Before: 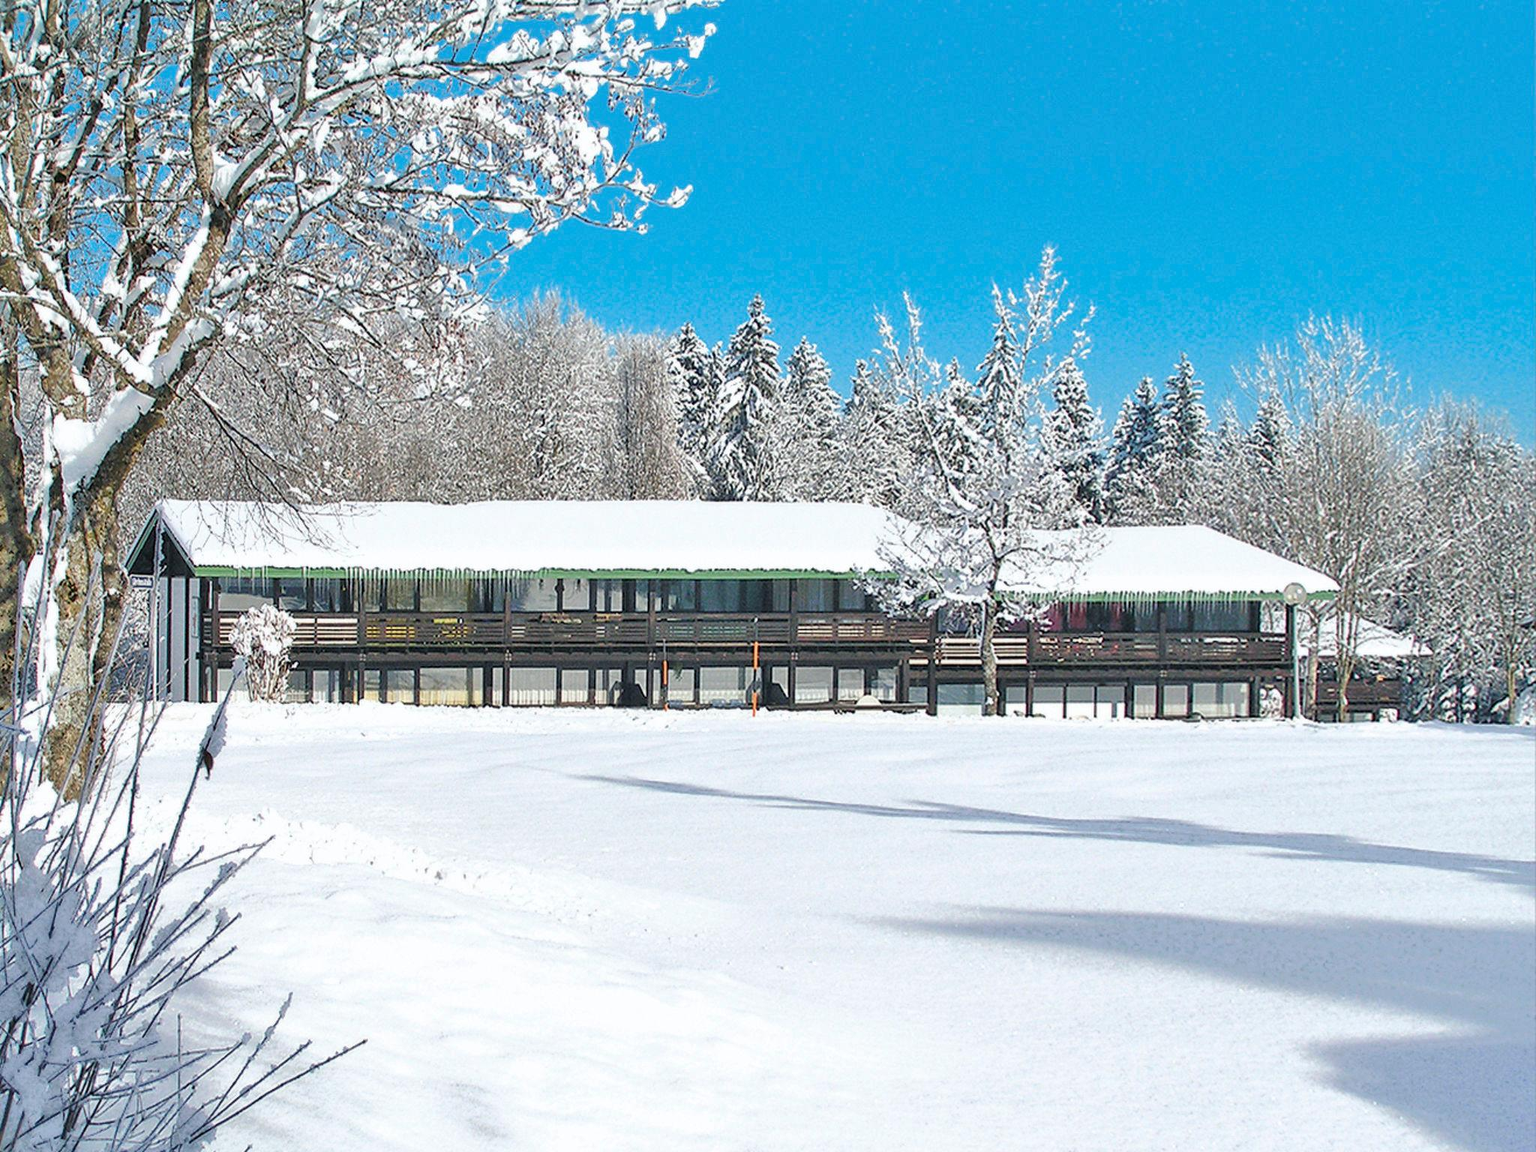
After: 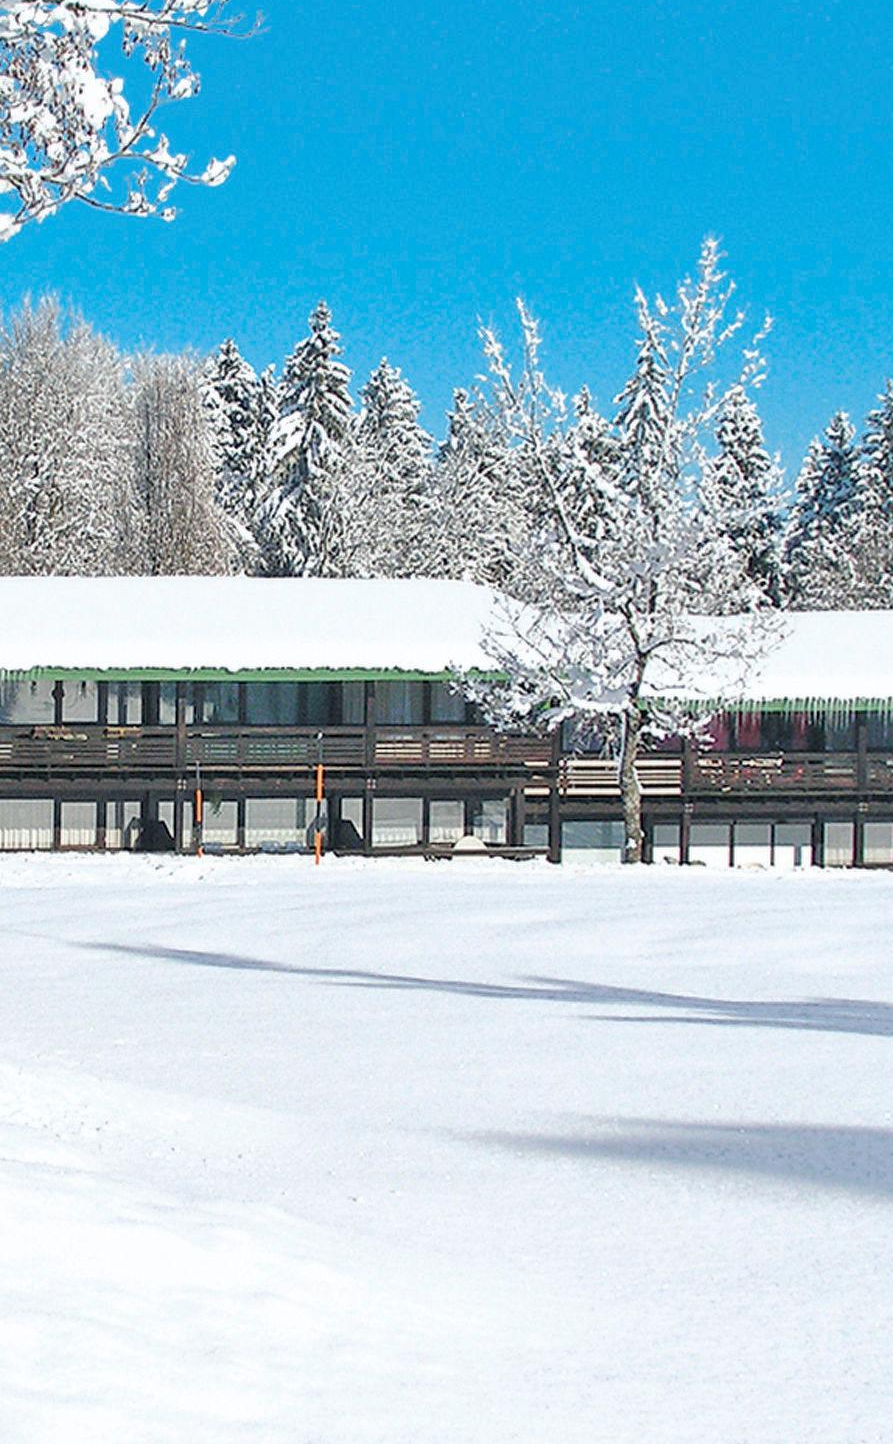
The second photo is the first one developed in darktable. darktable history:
crop: left 33.608%, top 5.945%, right 22.772%
